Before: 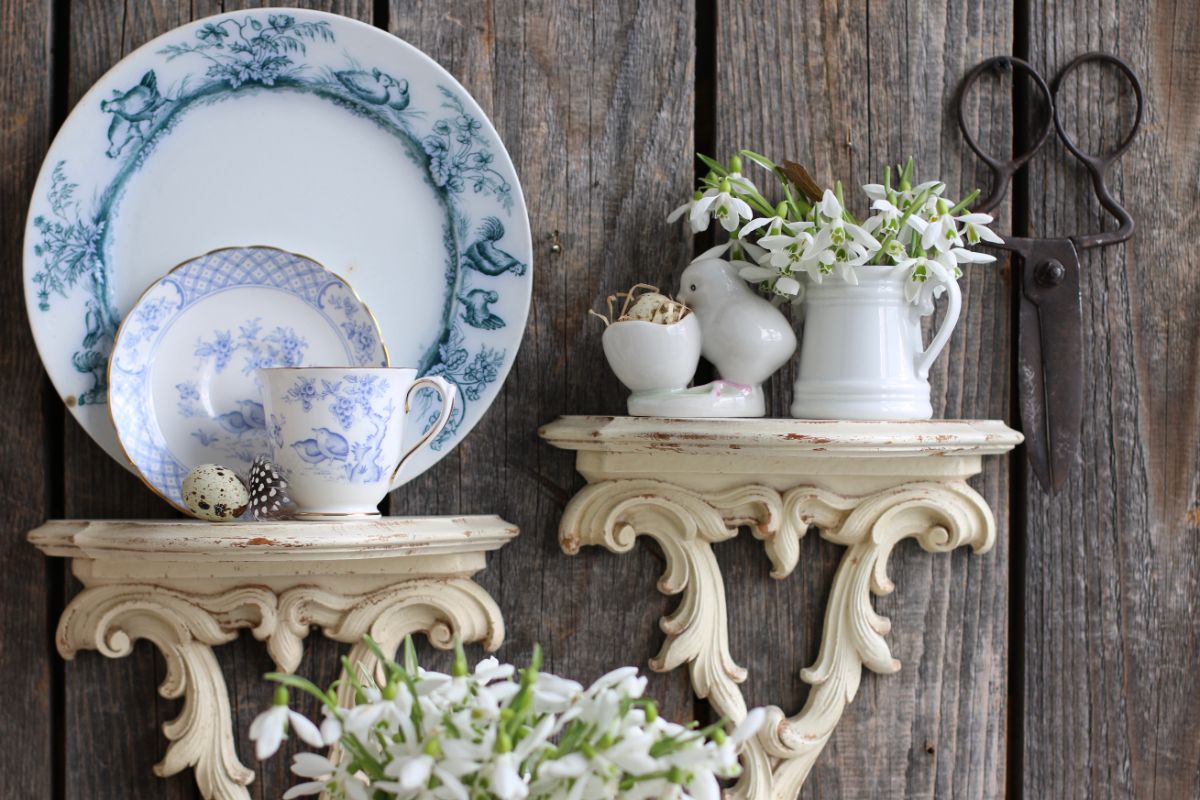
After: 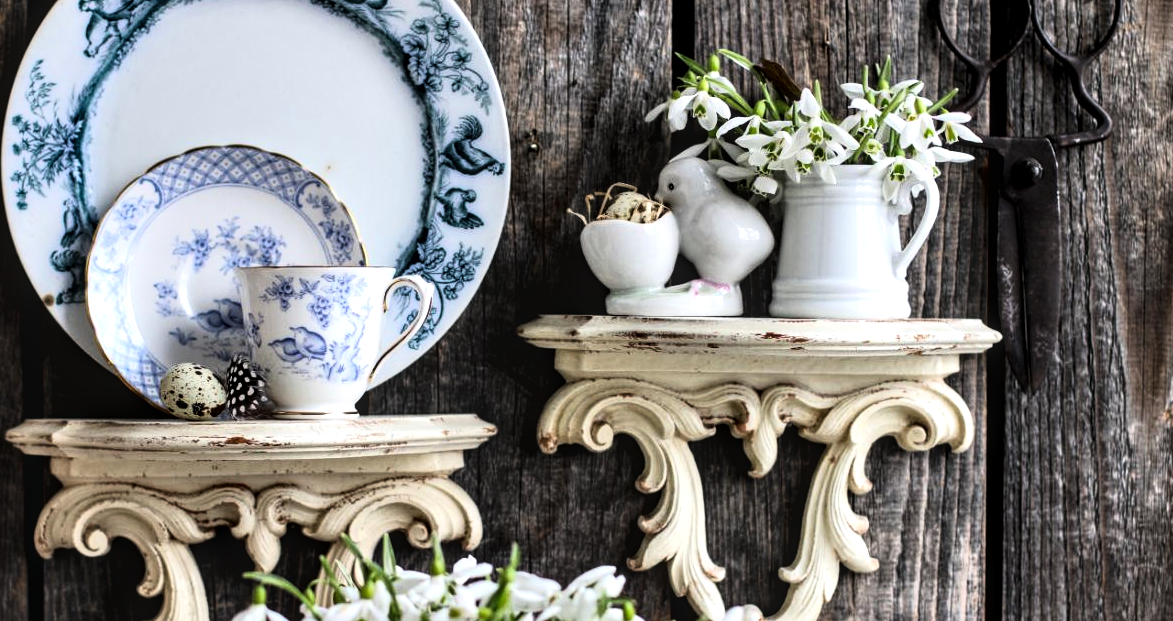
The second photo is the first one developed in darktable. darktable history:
crop and rotate: left 1.915%, top 12.672%, right 0.254%, bottom 9.596%
local contrast: on, module defaults
contrast equalizer: y [[0.6 ×6], [0.55 ×6], [0 ×6], [0 ×6], [0 ×6]]
tone curve: curves: ch0 [(0, 0) (0.042, 0.01) (0.223, 0.123) (0.59, 0.574) (0.802, 0.868) (1, 1)], color space Lab, linked channels, preserve colors none
